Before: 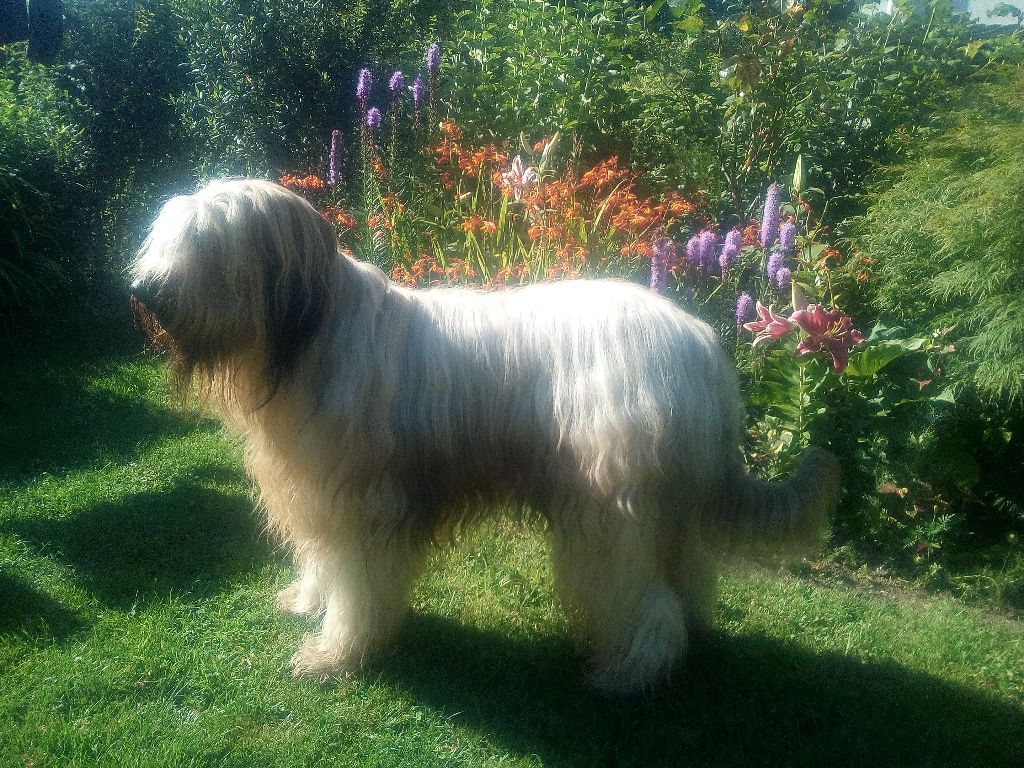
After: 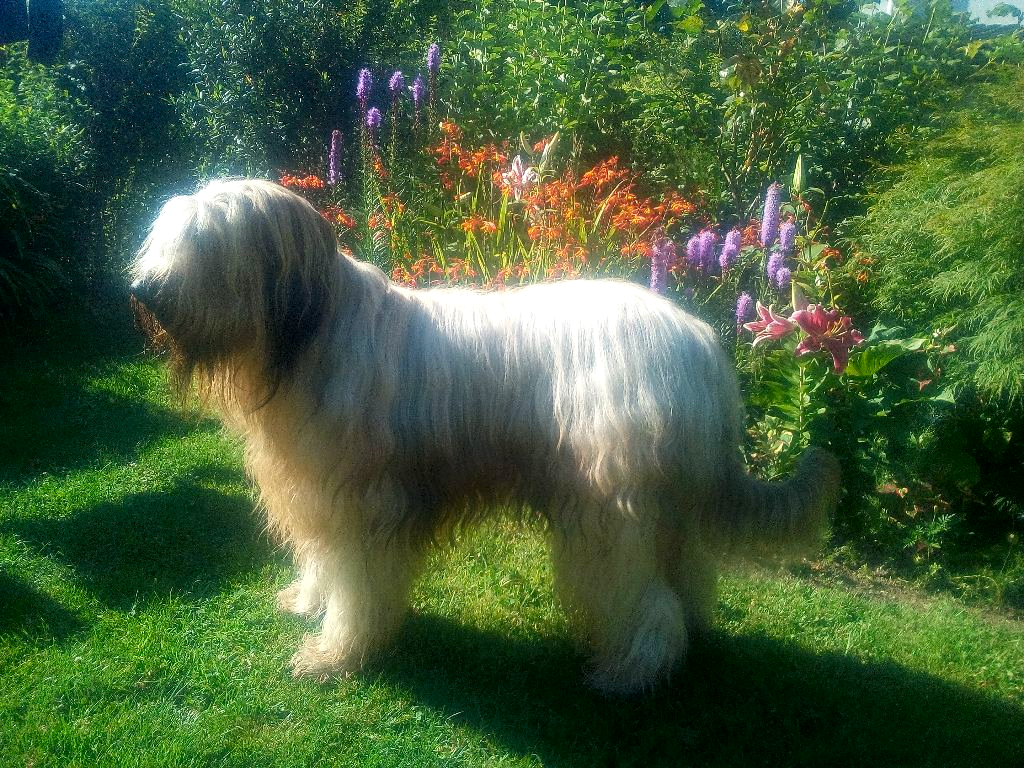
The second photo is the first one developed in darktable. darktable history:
color correction: highlights b* -0.017, saturation 1.31
local contrast: highlights 104%, shadows 101%, detail 119%, midtone range 0.2
